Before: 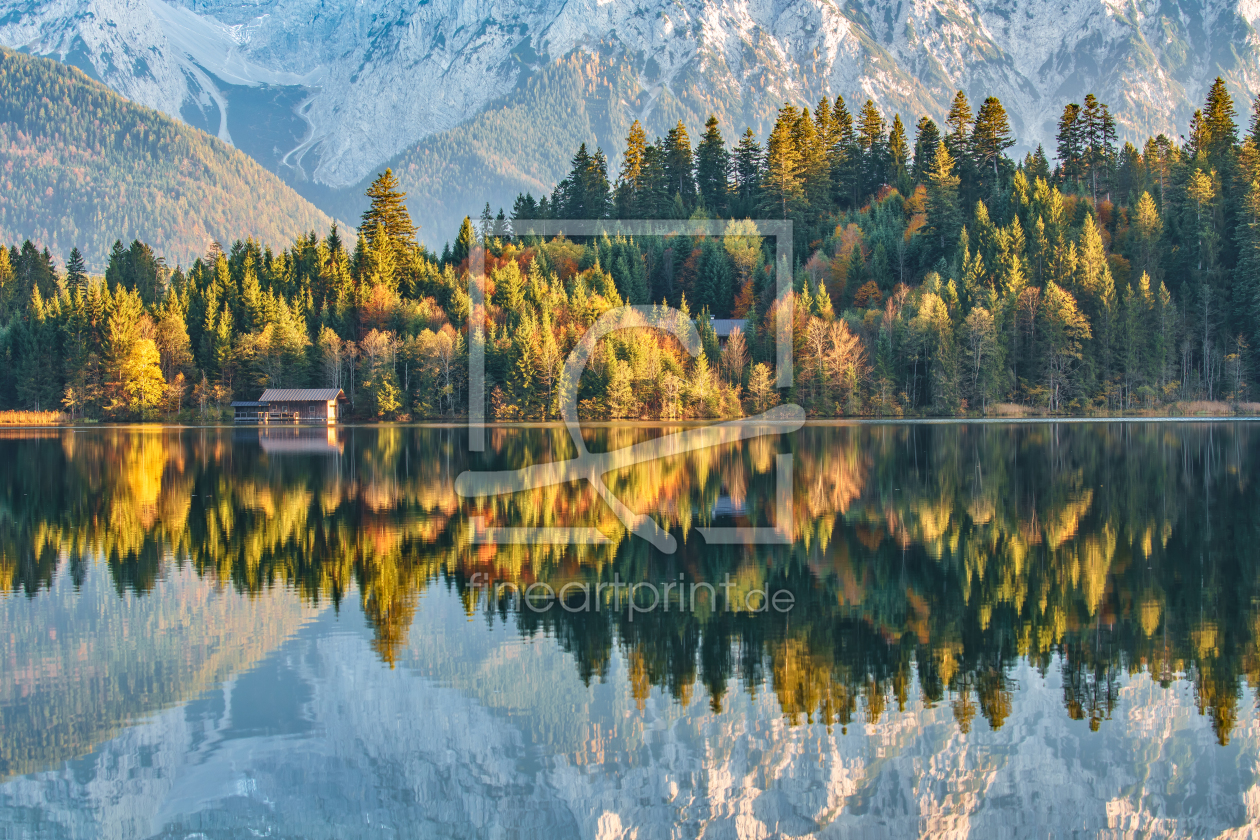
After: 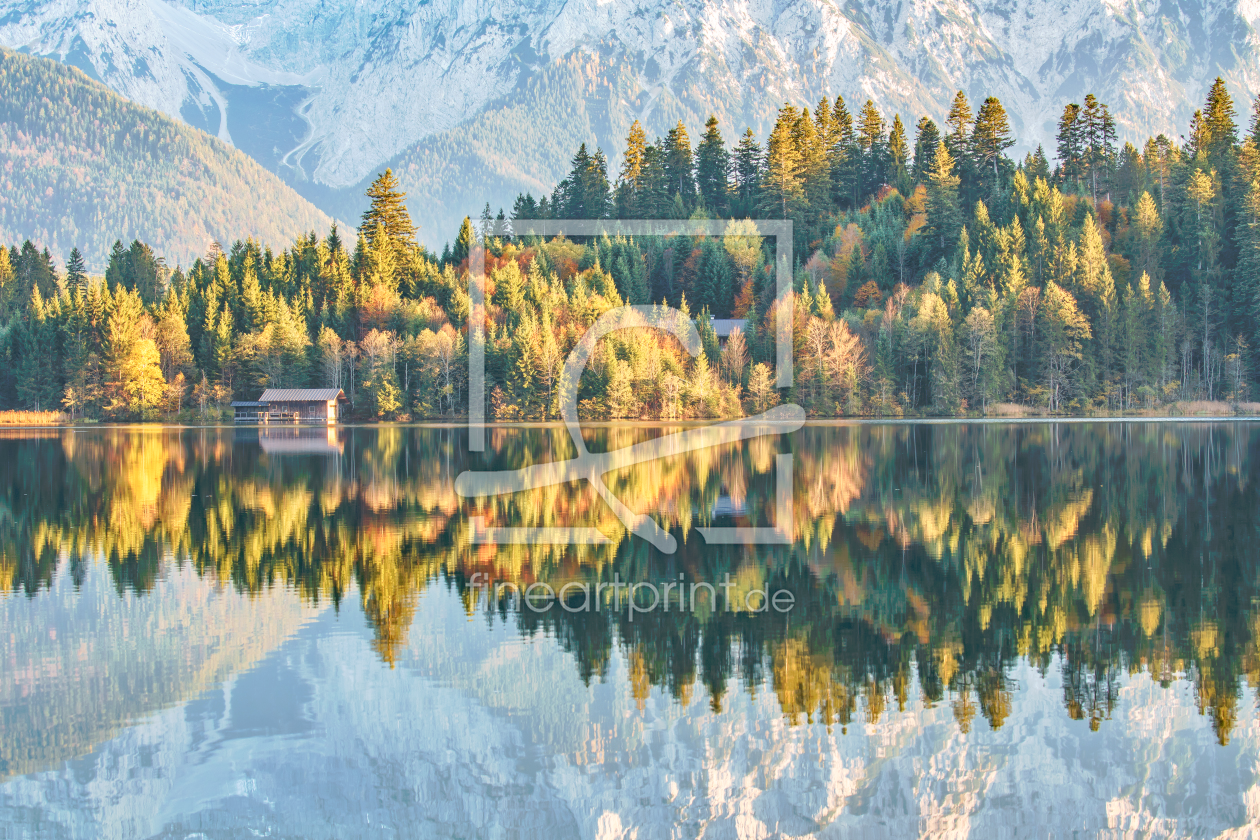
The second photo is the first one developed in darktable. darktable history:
tone curve: curves: ch0 [(0, 0) (0.003, 0.013) (0.011, 0.017) (0.025, 0.035) (0.044, 0.093) (0.069, 0.146) (0.1, 0.179) (0.136, 0.243) (0.177, 0.294) (0.224, 0.332) (0.277, 0.412) (0.335, 0.454) (0.399, 0.531) (0.468, 0.611) (0.543, 0.669) (0.623, 0.738) (0.709, 0.823) (0.801, 0.881) (0.898, 0.951) (1, 1)], preserve colors none
